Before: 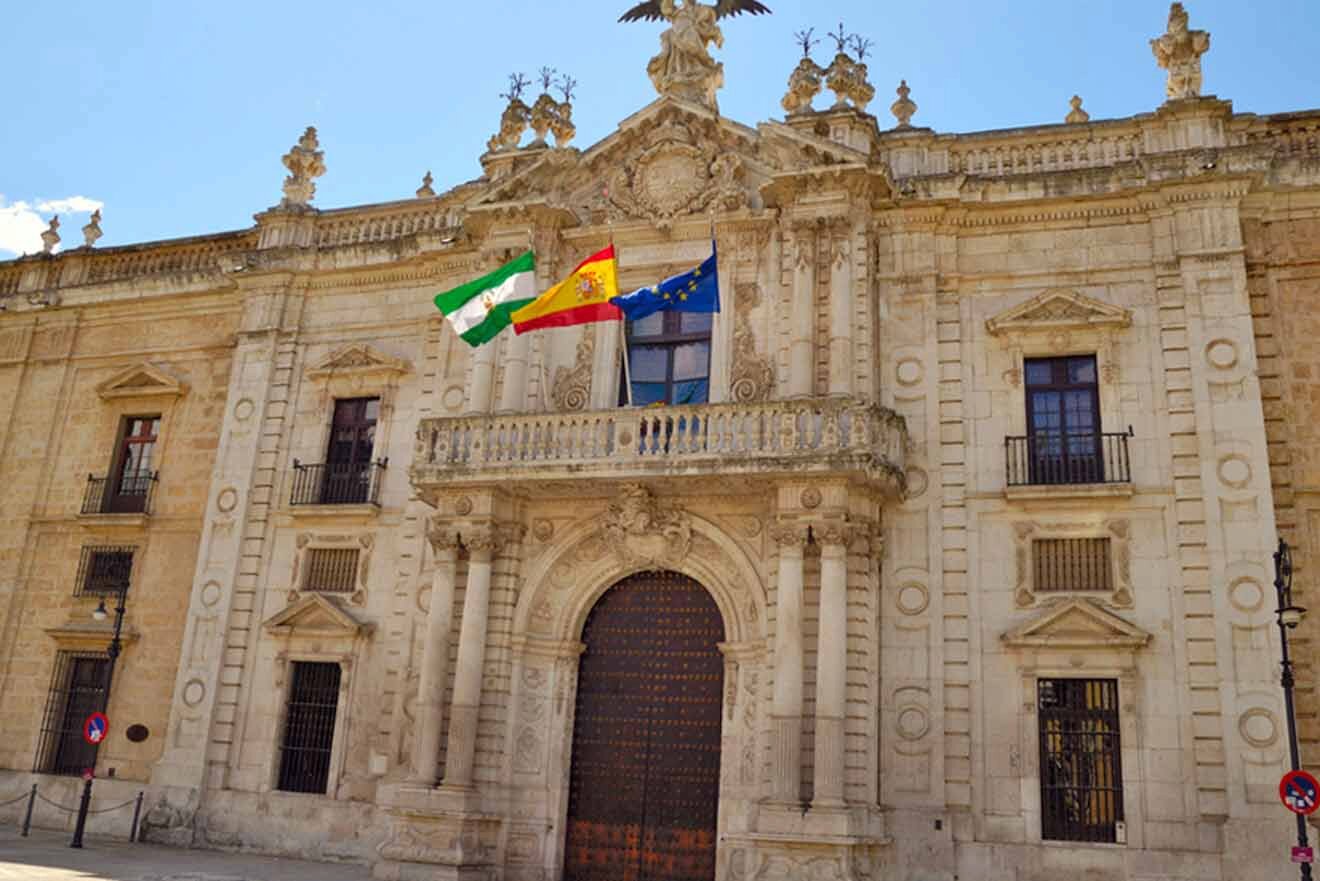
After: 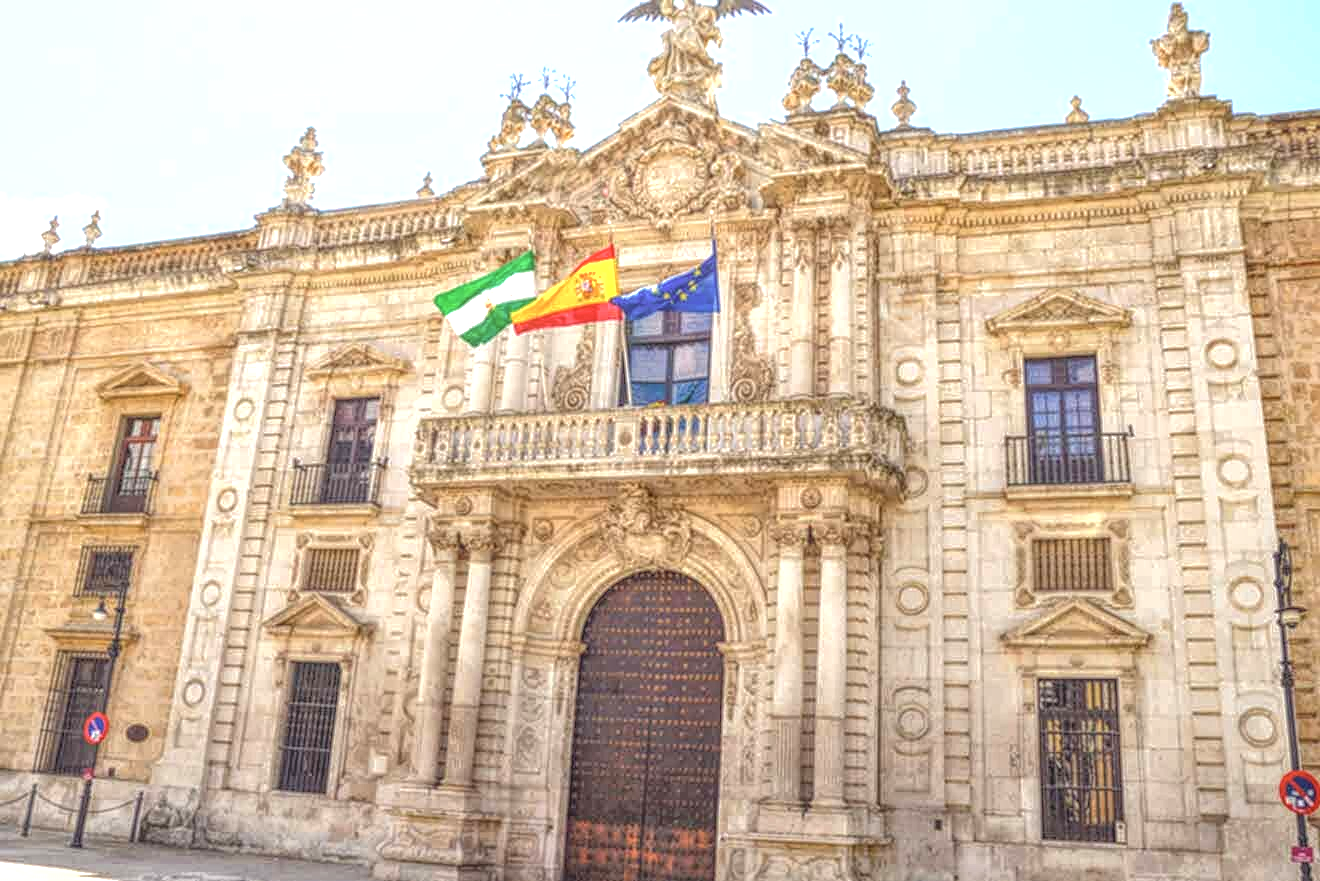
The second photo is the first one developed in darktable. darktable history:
local contrast: highlights 20%, shadows 30%, detail 201%, midtone range 0.2
exposure: exposure 1.206 EV, compensate highlight preservation false
color correction: highlights b* 0.051, saturation 0.846
